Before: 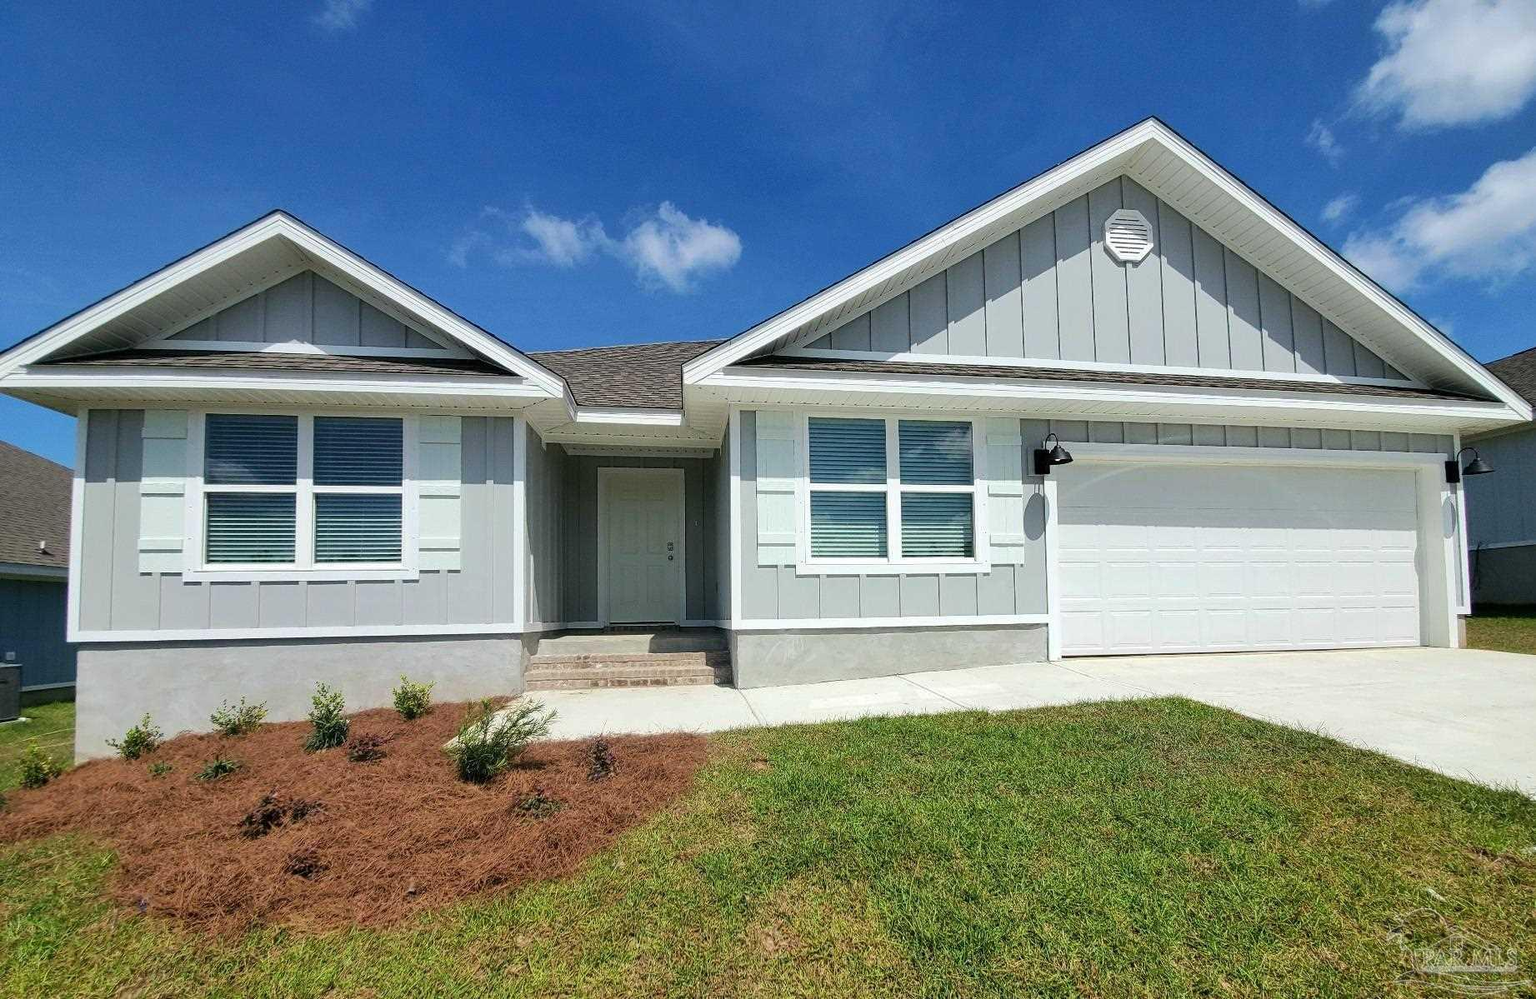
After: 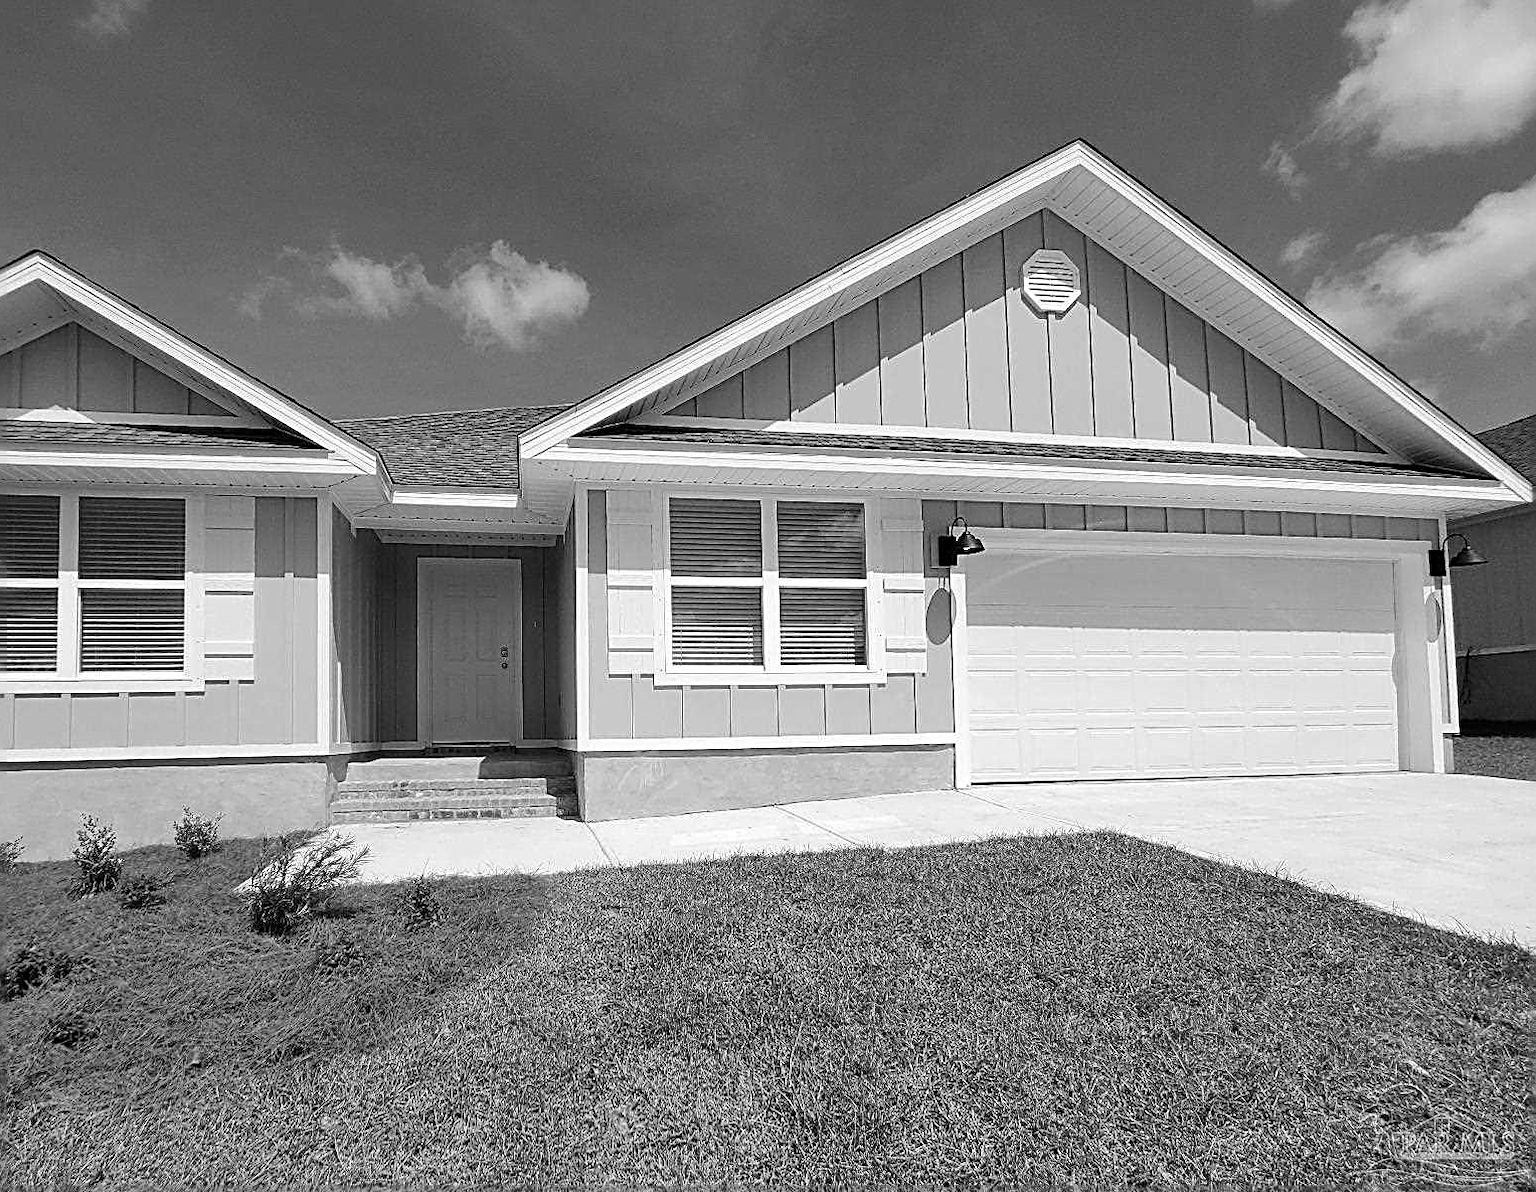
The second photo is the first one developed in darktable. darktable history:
monochrome: on, module defaults
sharpen: radius 2.584, amount 0.688
crop: left 16.145%
